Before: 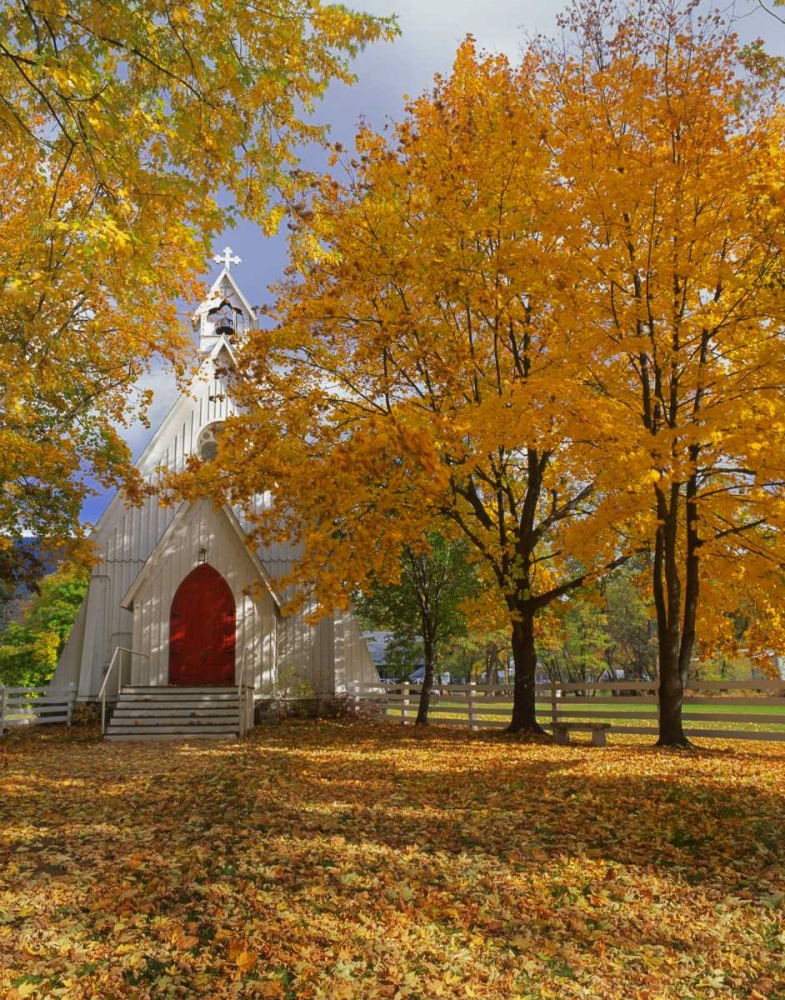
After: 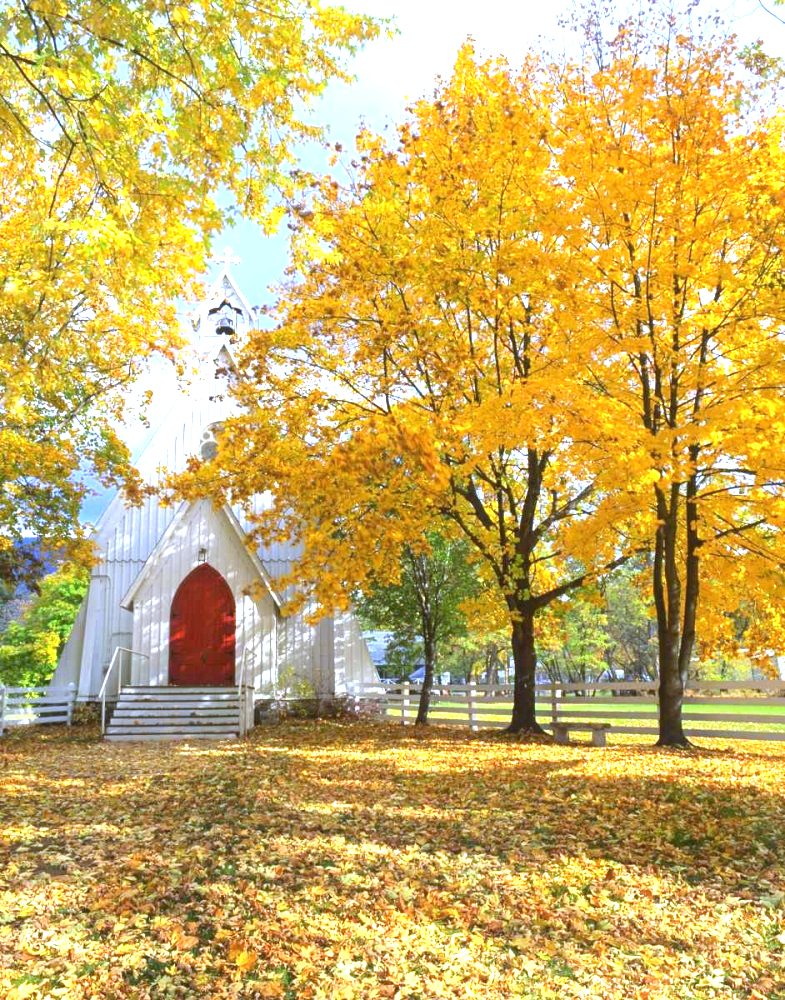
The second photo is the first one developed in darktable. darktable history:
exposure: black level correction 0, exposure 1.741 EV, compensate exposure bias true, compensate highlight preservation false
white balance: red 0.871, blue 1.249
